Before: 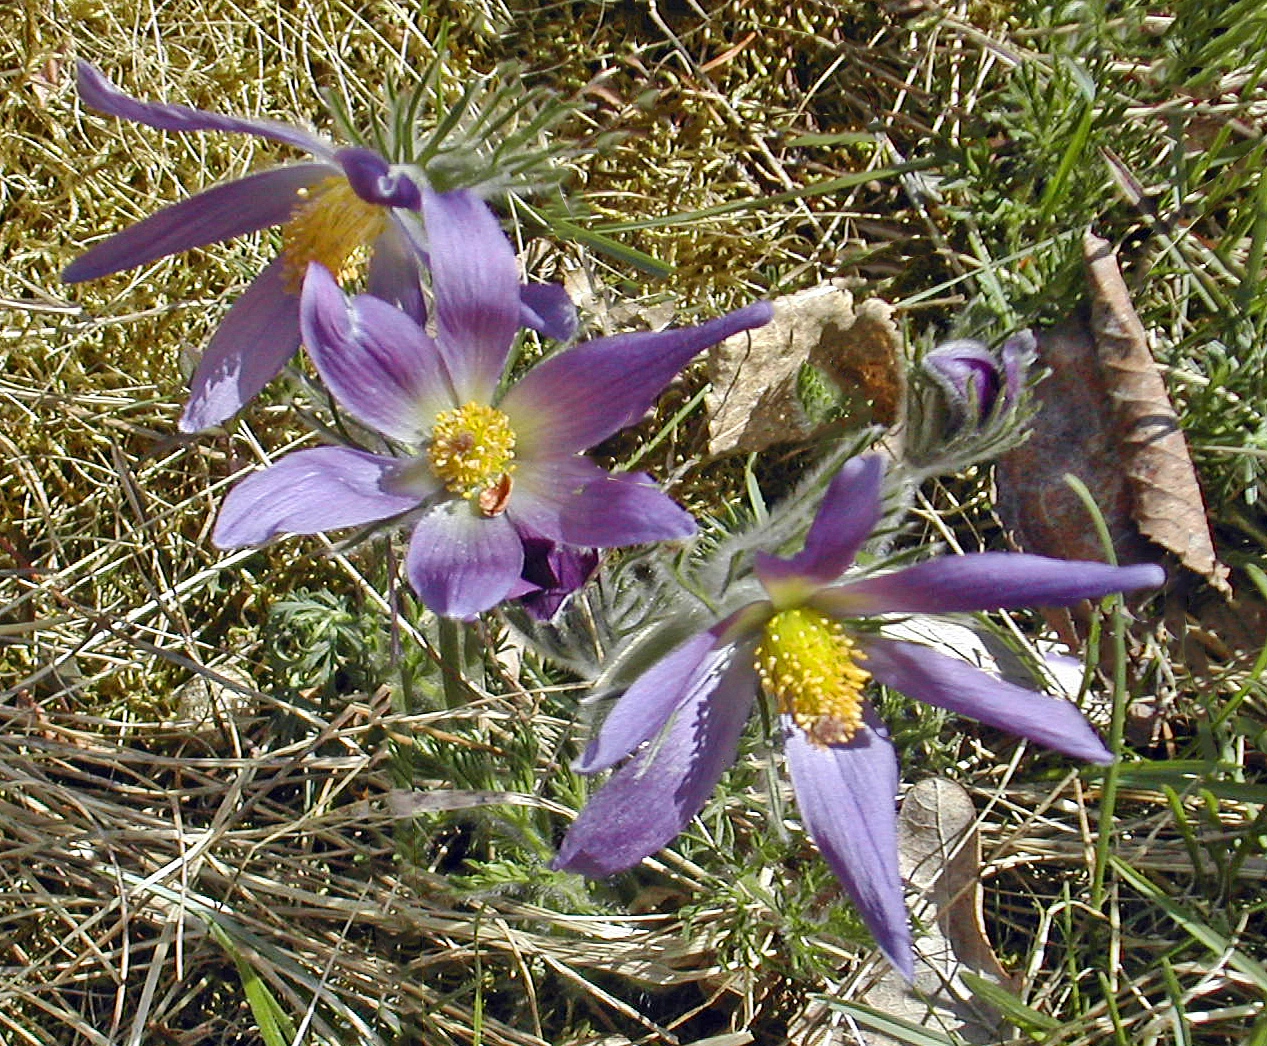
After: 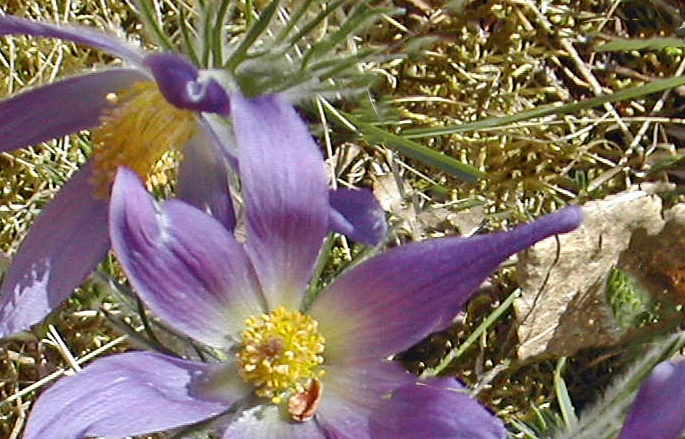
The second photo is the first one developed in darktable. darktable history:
exposure: exposure -0.027 EV, compensate highlight preservation false
crop: left 15.123%, top 9.118%, right 30.741%, bottom 48.912%
tone equalizer: on, module defaults
